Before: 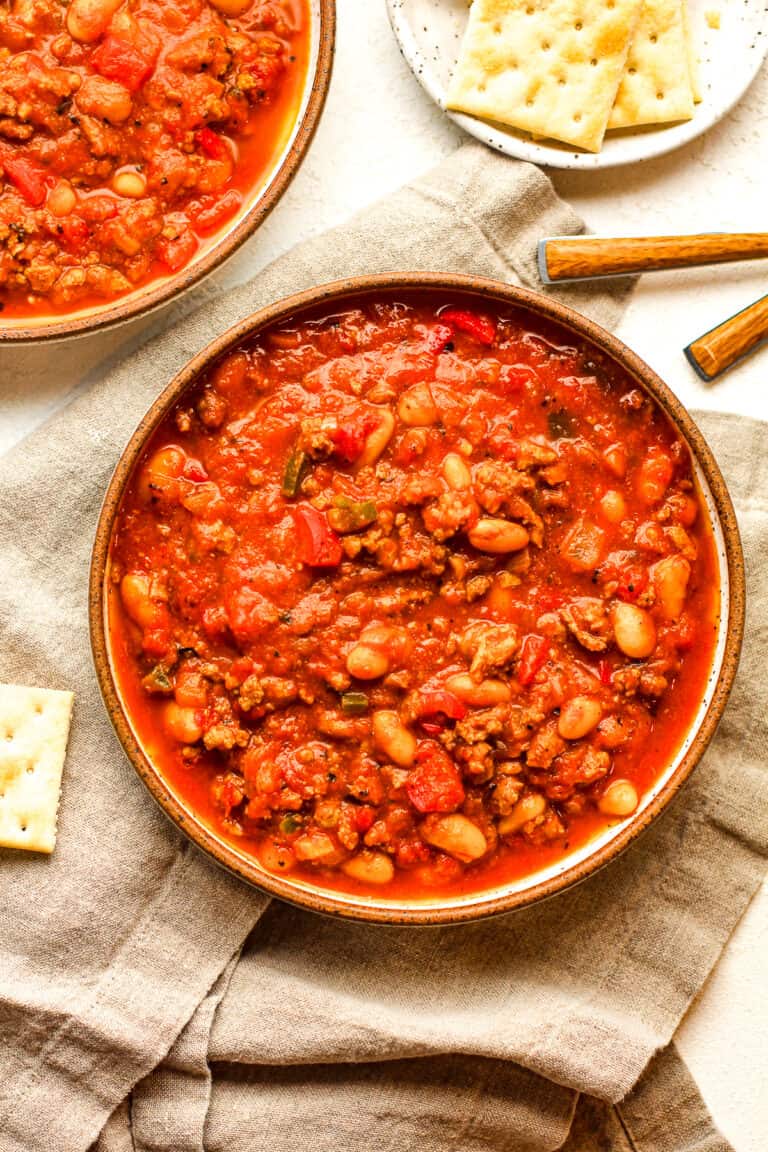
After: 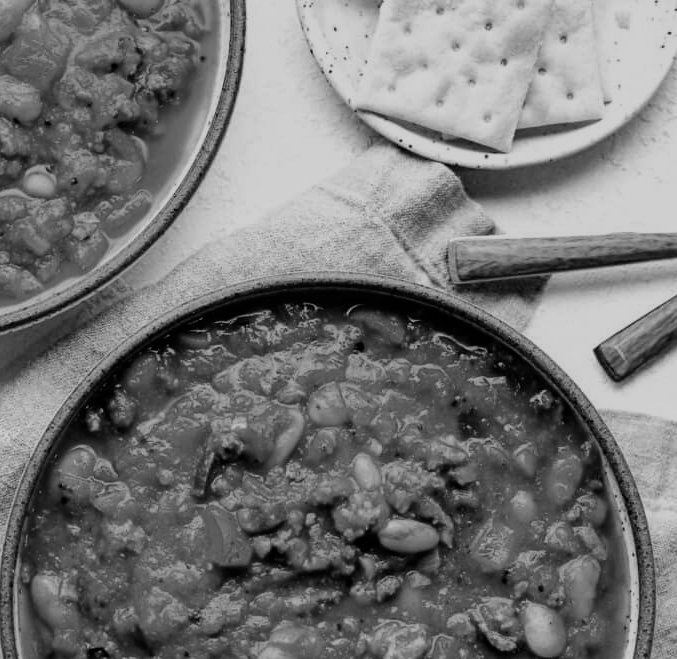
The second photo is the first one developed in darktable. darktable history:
exposure: black level correction 0, exposure -0.721 EV, compensate highlight preservation false
monochrome: a -74.22, b 78.2
filmic rgb: black relative exposure -8.2 EV, white relative exposure 2.2 EV, threshold 3 EV, hardness 7.11, latitude 75%, contrast 1.325, highlights saturation mix -2%, shadows ↔ highlights balance 30%, preserve chrominance no, color science v5 (2021), contrast in shadows safe, contrast in highlights safe, enable highlight reconstruction true
crop and rotate: left 11.812%, bottom 42.776%
color balance rgb: perceptual saturation grading › global saturation 30%, global vibrance 20%
color correction: highlights a* 19.59, highlights b* 27.49, shadows a* 3.46, shadows b* -17.28, saturation 0.73
